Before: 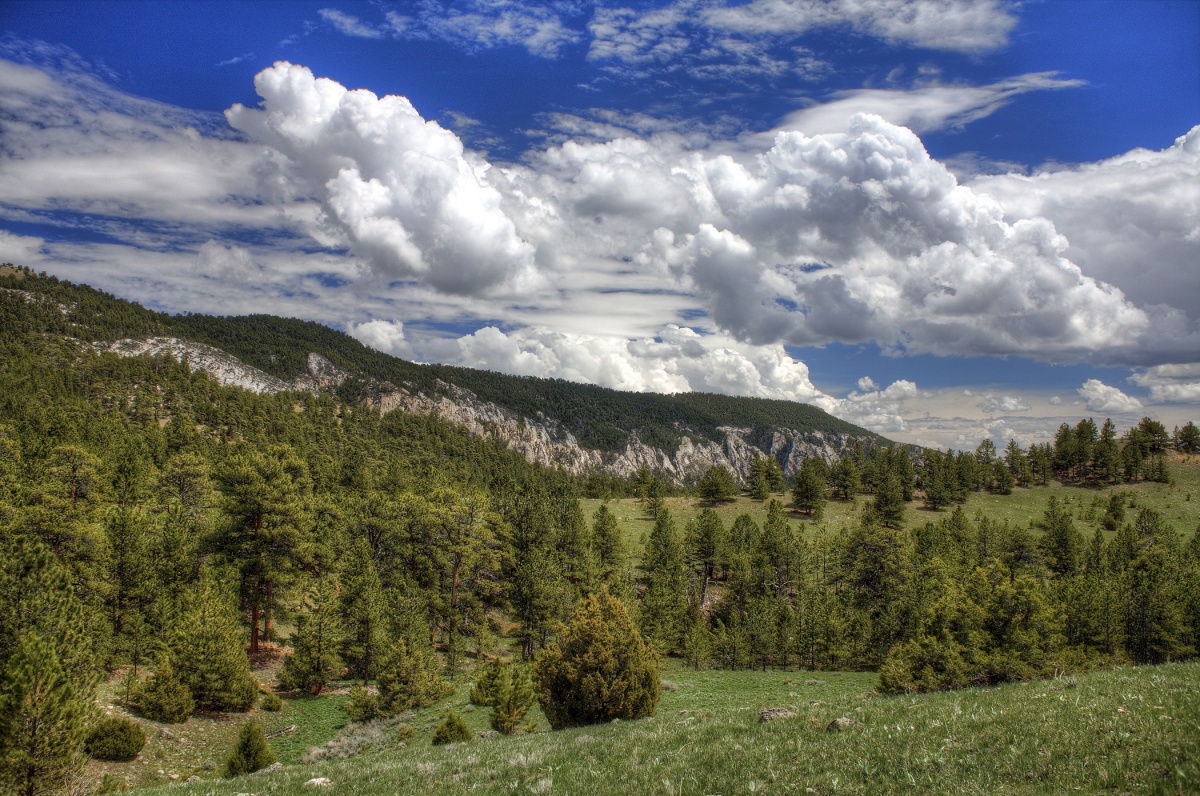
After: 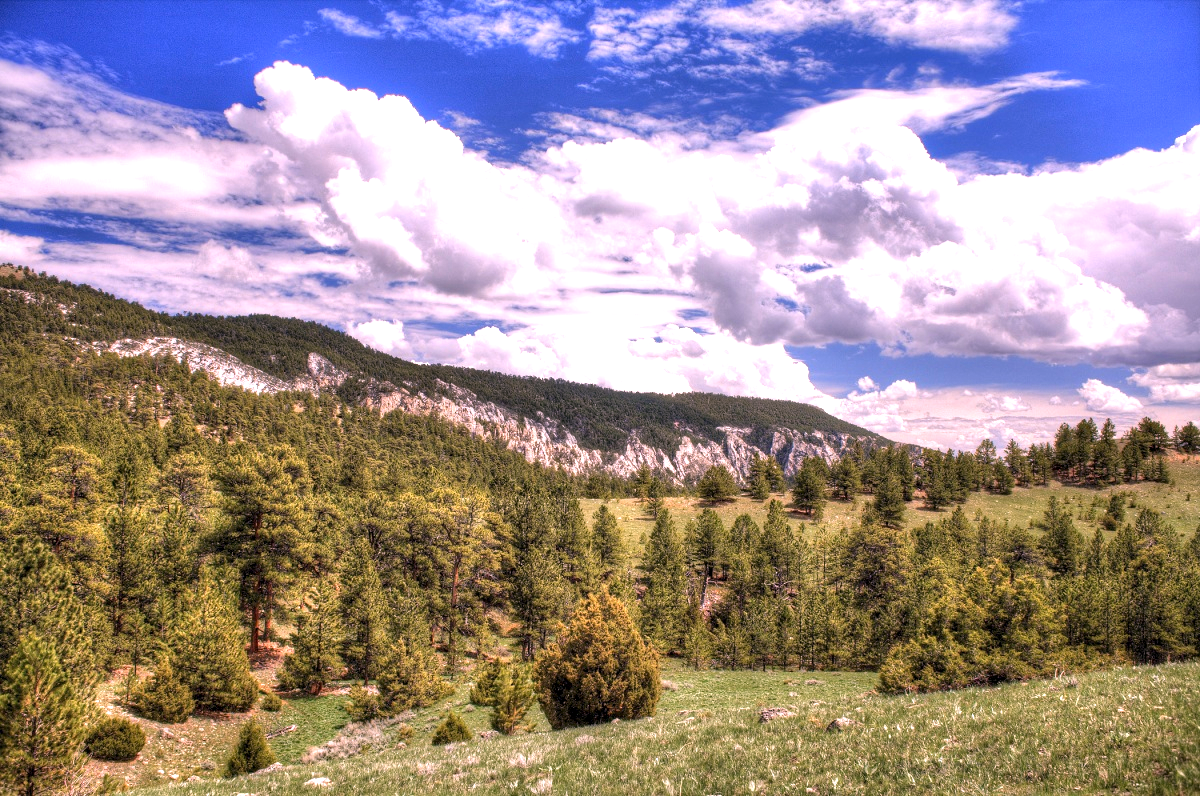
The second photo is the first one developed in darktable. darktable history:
contrast equalizer: octaves 7, y [[0.6 ×6], [0.55 ×6], [0 ×6], [0 ×6], [0 ×6]], mix 0.29
exposure: black level correction 0, exposure 0.9 EV, compensate exposure bias true, compensate highlight preservation false
white balance: red 1.188, blue 1.11
